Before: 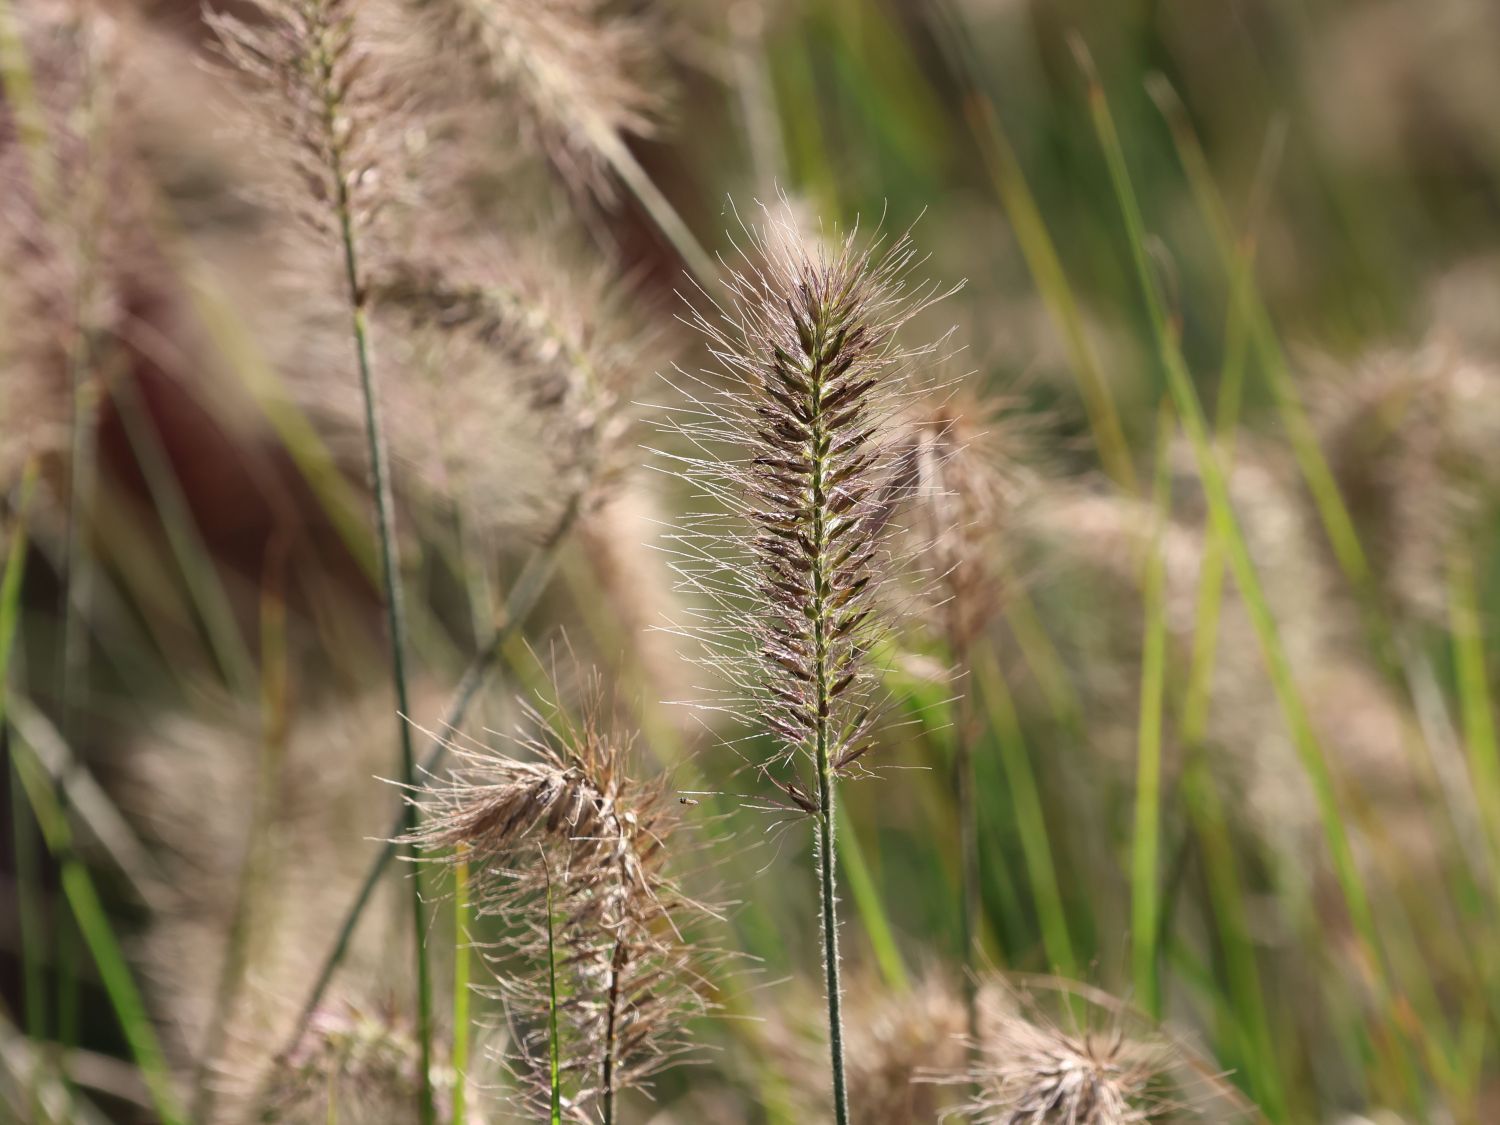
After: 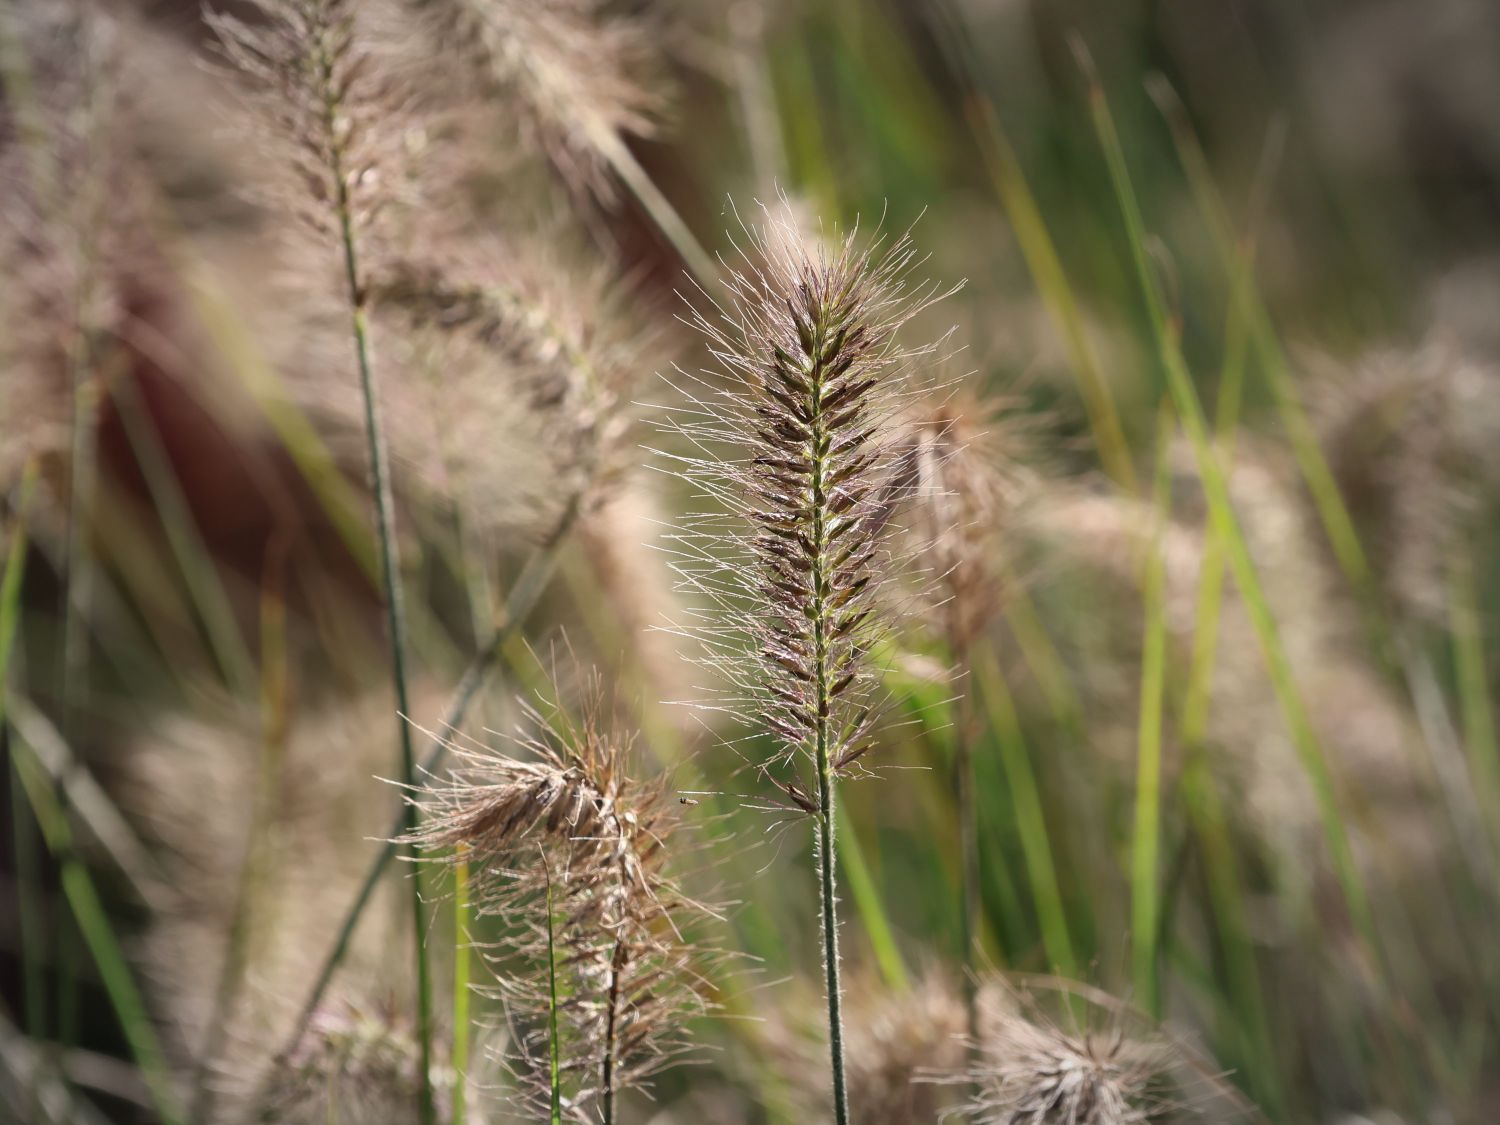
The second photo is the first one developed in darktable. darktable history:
vignetting: center (-0.118, -0.007), automatic ratio true
